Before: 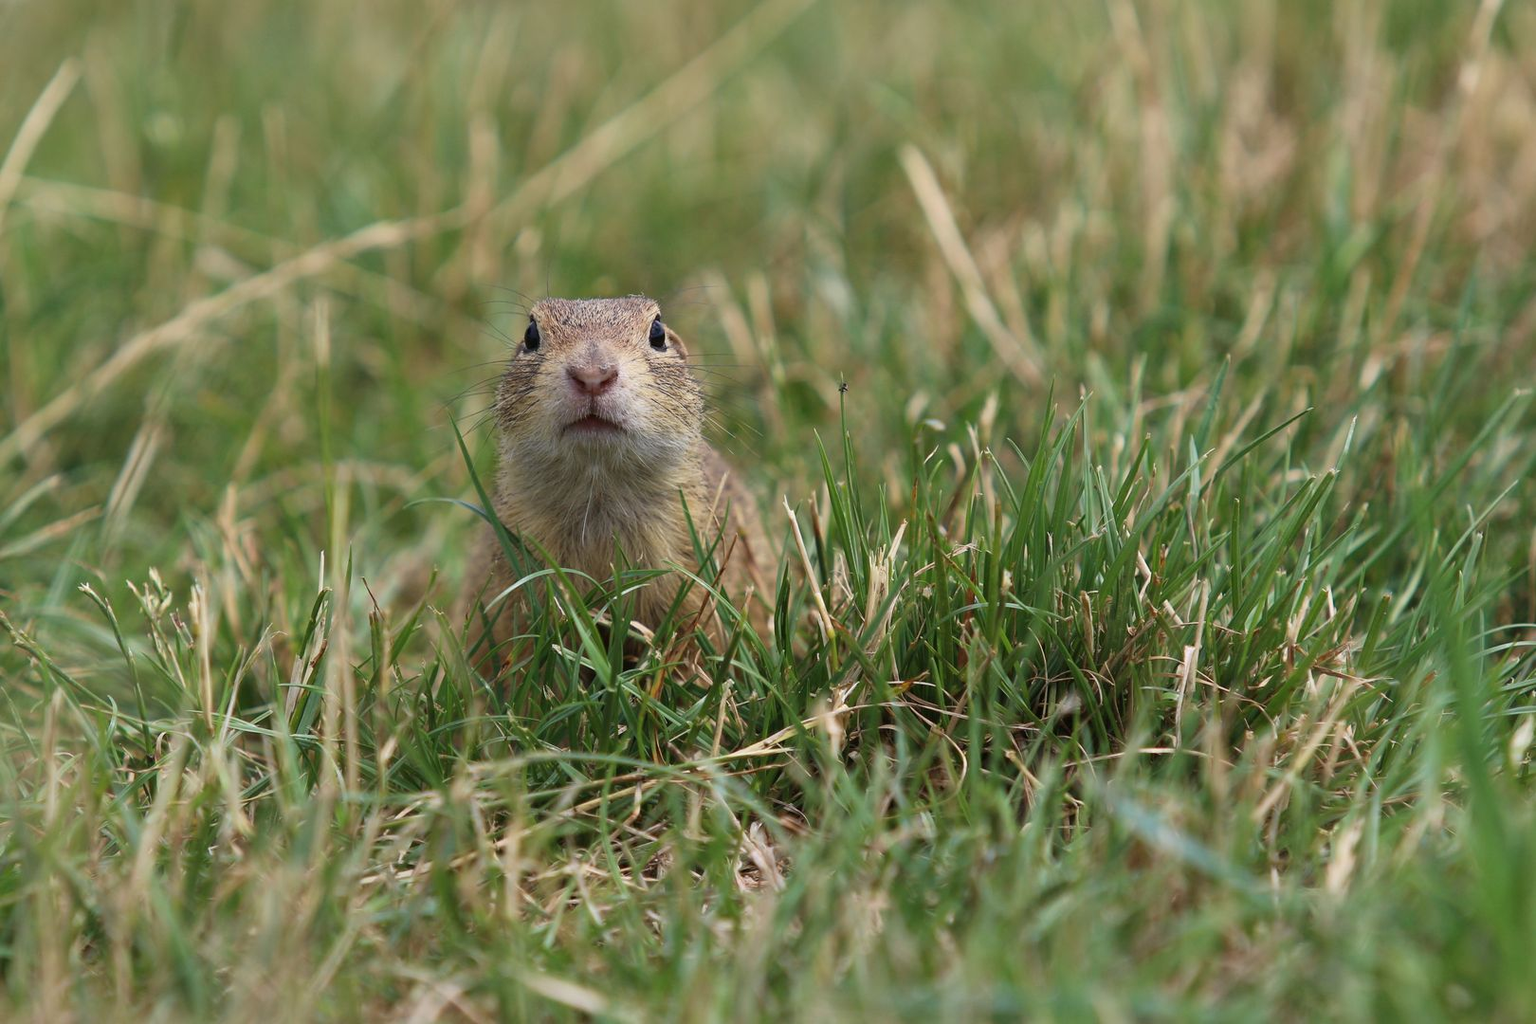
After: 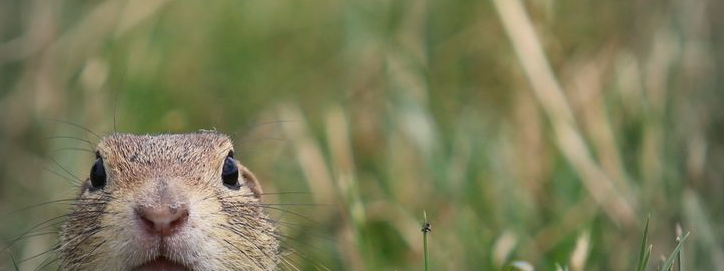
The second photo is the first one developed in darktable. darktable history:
crop: left 28.64%, top 16.832%, right 26.637%, bottom 58.055%
vignetting: fall-off start 67.15%, brightness -0.442, saturation -0.691, width/height ratio 1.011, unbound false
